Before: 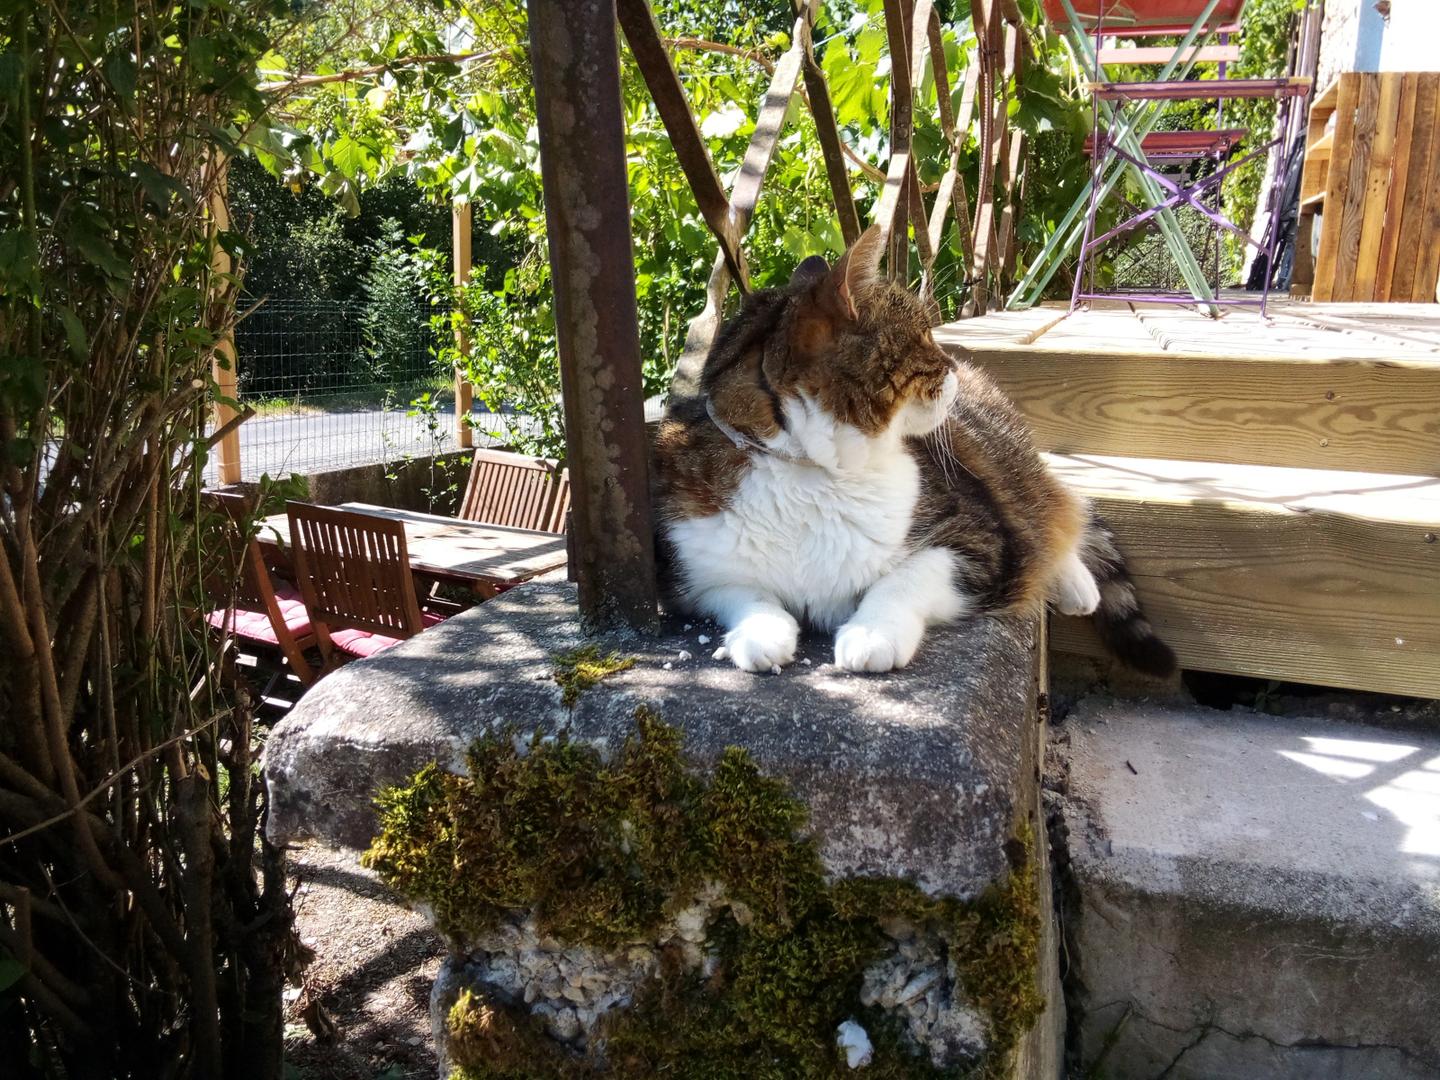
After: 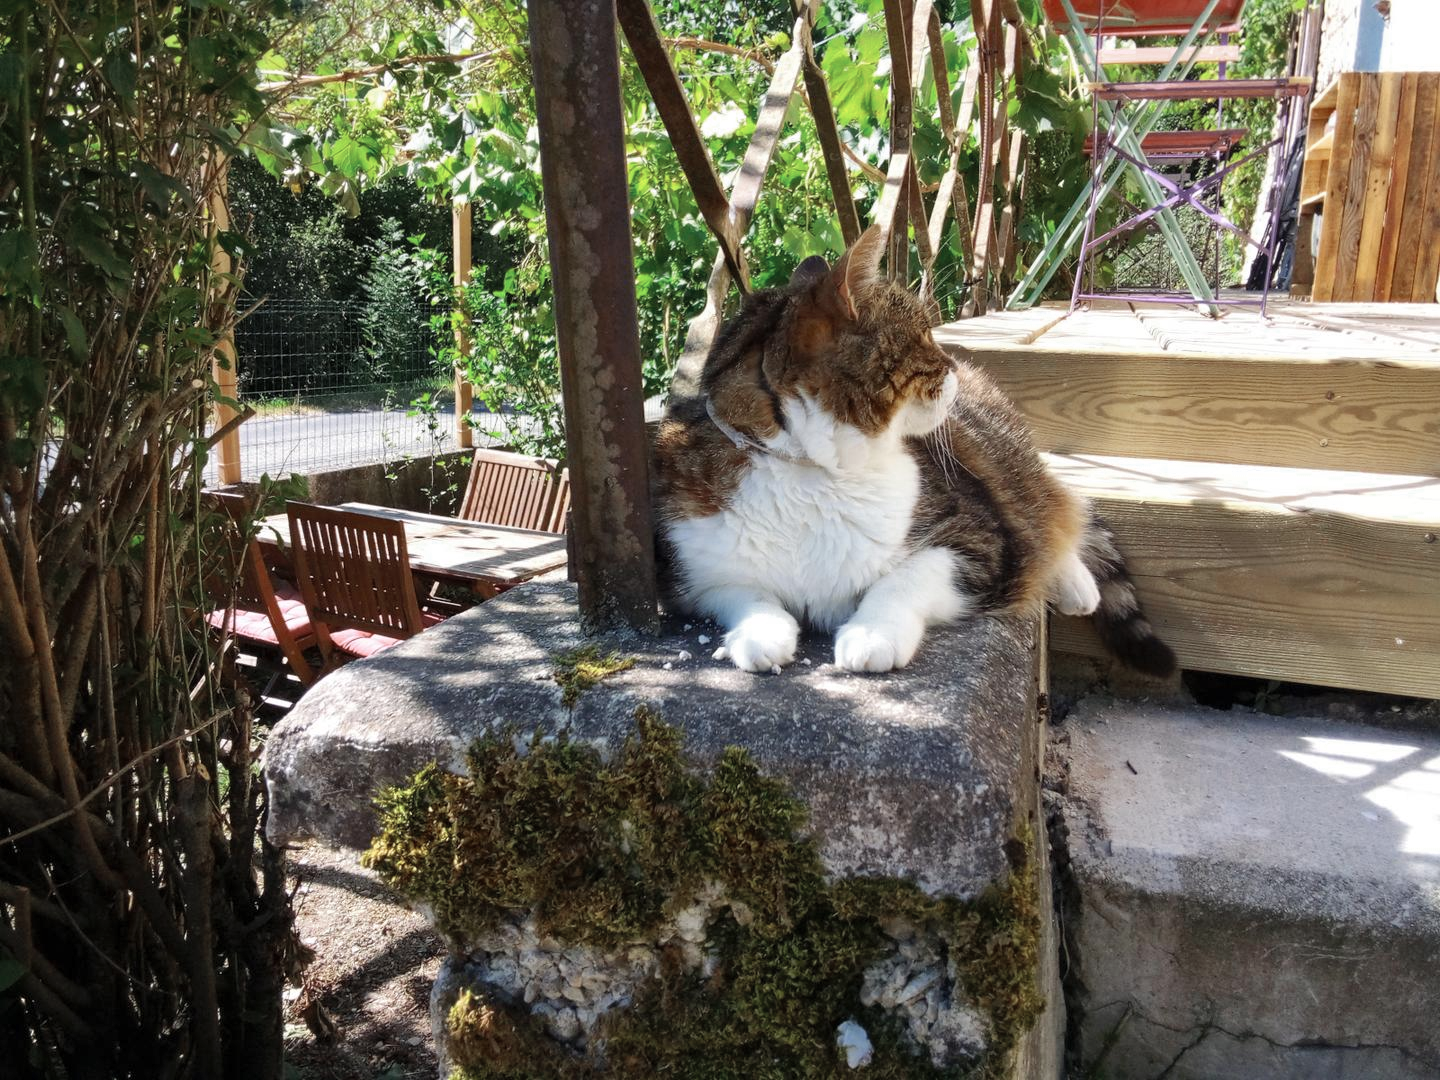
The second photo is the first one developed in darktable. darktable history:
contrast brightness saturation: contrast 0.03, brightness 0.06, saturation 0.13
color zones: curves: ch0 [(0, 0.5) (0.125, 0.4) (0.25, 0.5) (0.375, 0.4) (0.5, 0.4) (0.625, 0.35) (0.75, 0.35) (0.875, 0.5)]; ch1 [(0, 0.35) (0.125, 0.45) (0.25, 0.35) (0.375, 0.35) (0.5, 0.35) (0.625, 0.35) (0.75, 0.45) (0.875, 0.35)]; ch2 [(0, 0.6) (0.125, 0.5) (0.25, 0.5) (0.375, 0.6) (0.5, 0.6) (0.625, 0.5) (0.75, 0.5) (0.875, 0.5)]
